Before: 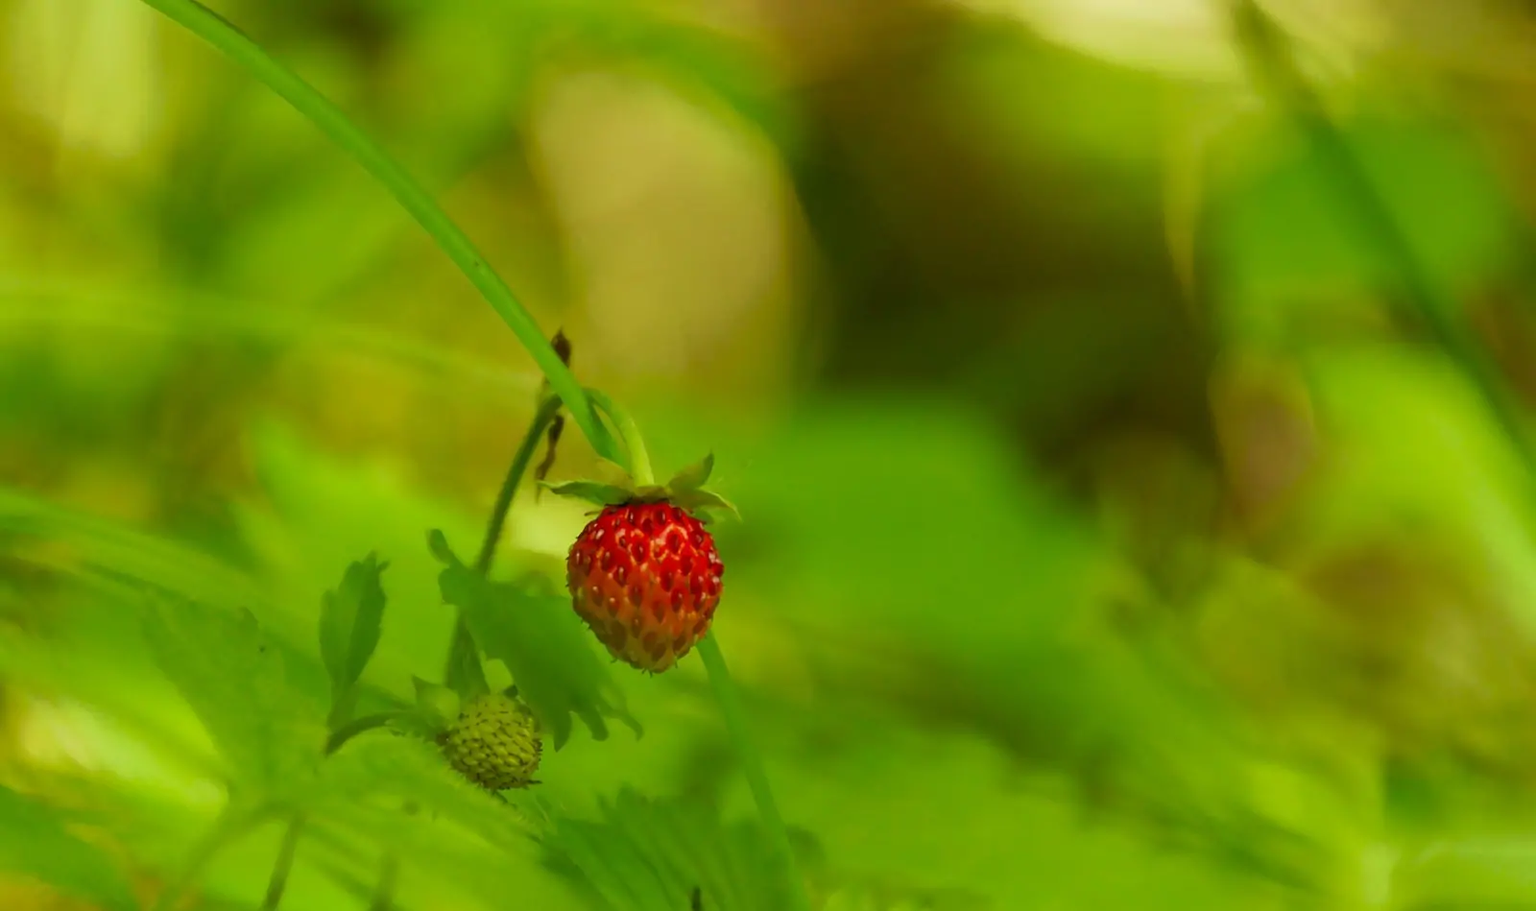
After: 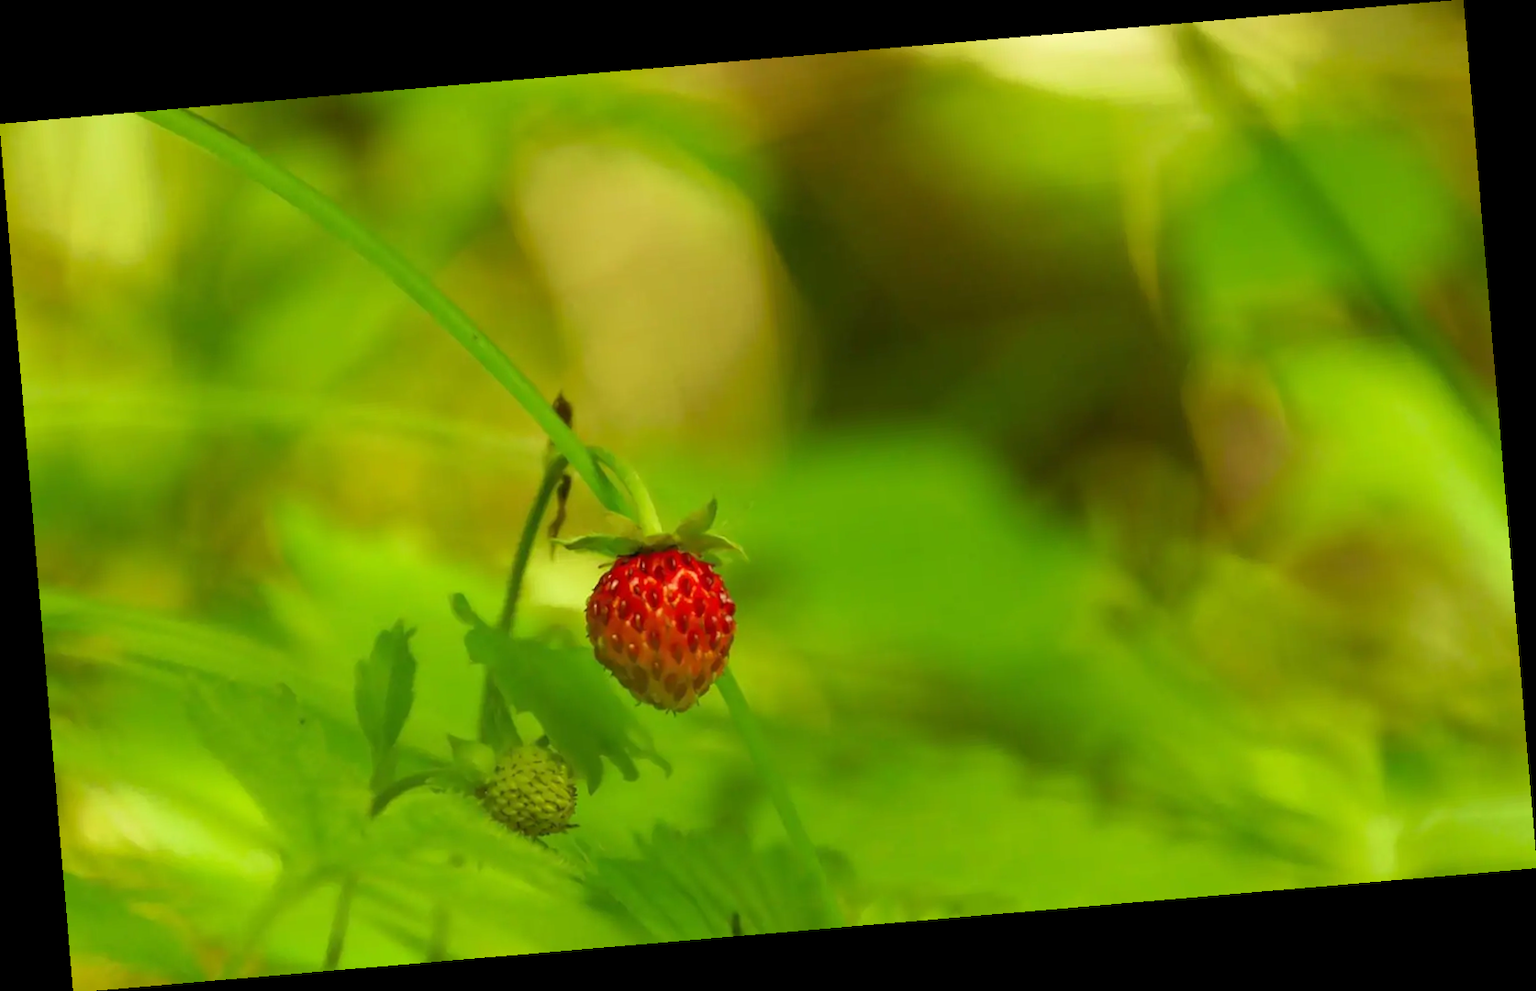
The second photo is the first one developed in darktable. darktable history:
exposure: exposure 0.29 EV, compensate highlight preservation false
rotate and perspective: rotation -4.86°, automatic cropping off
